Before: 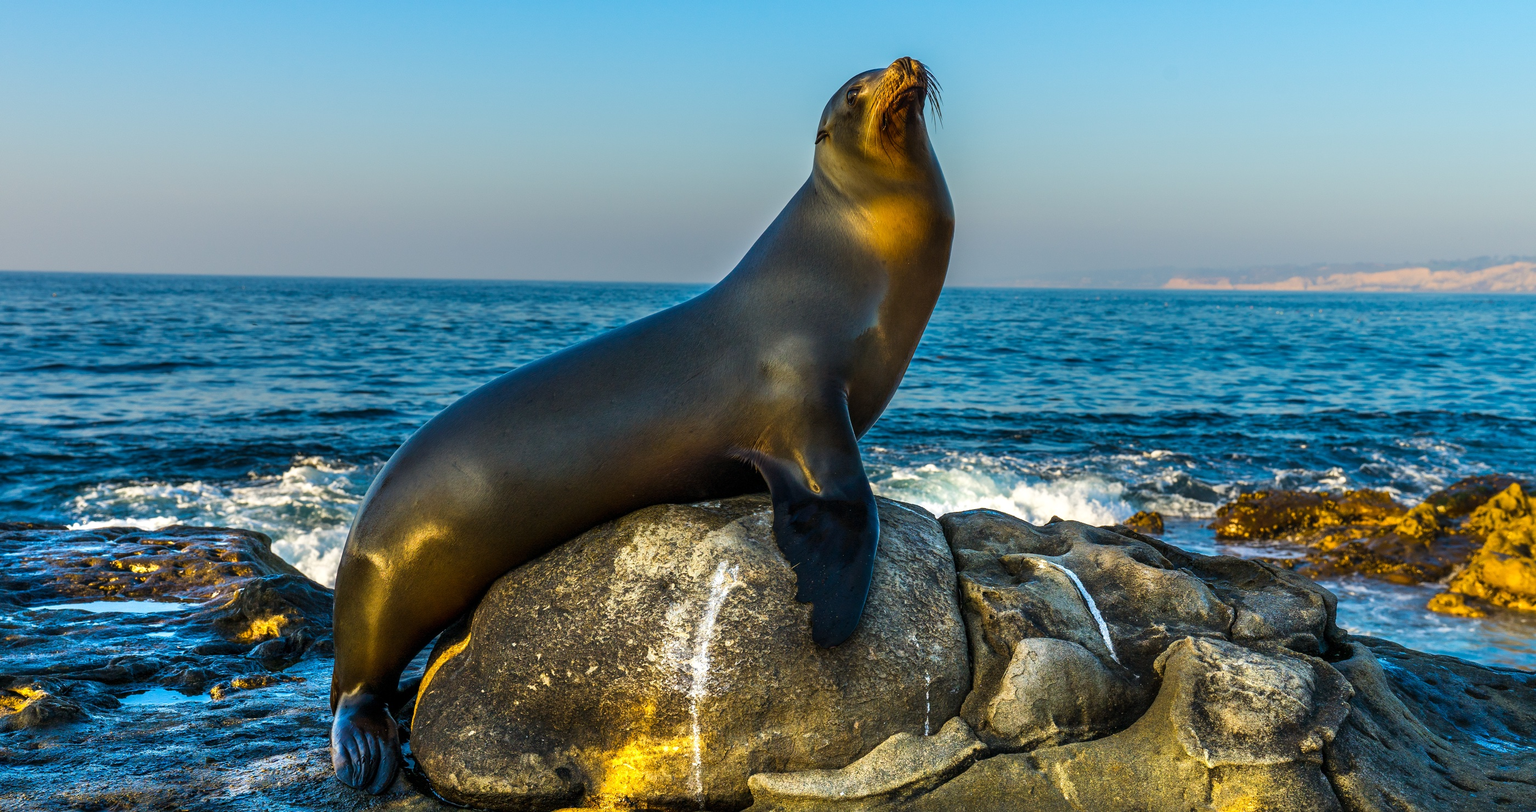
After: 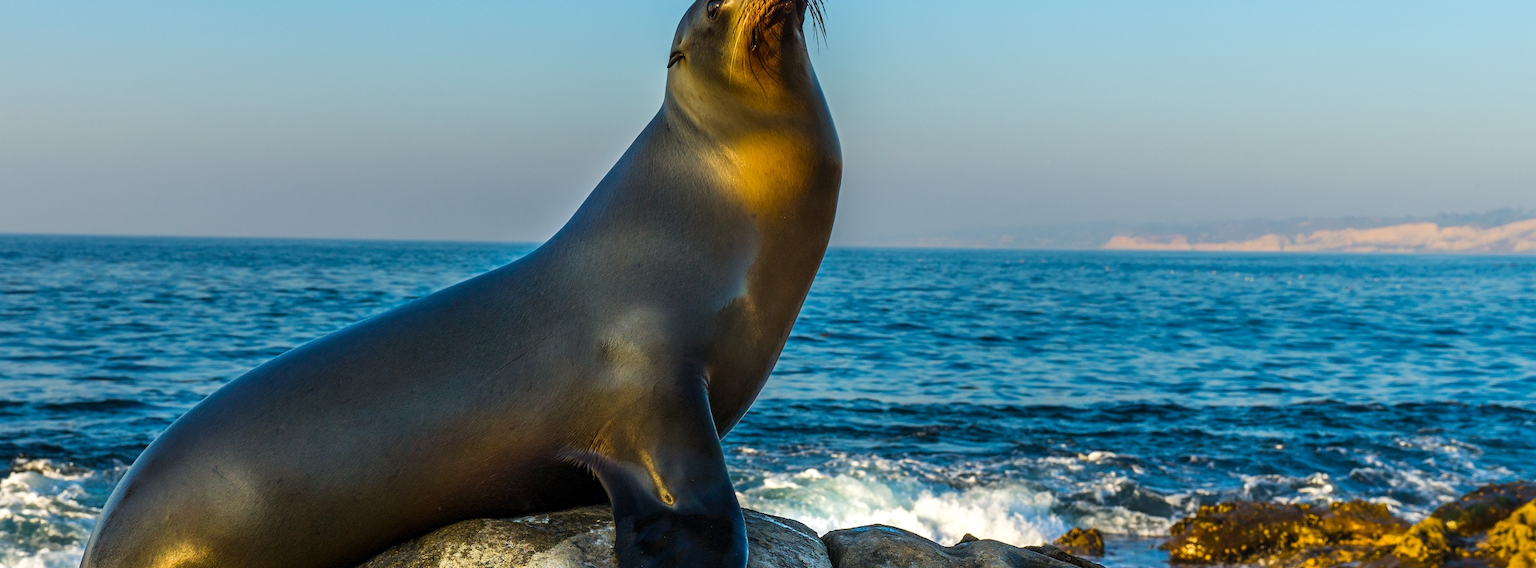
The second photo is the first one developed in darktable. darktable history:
crop: left 18.408%, top 11.085%, right 1.758%, bottom 33.023%
